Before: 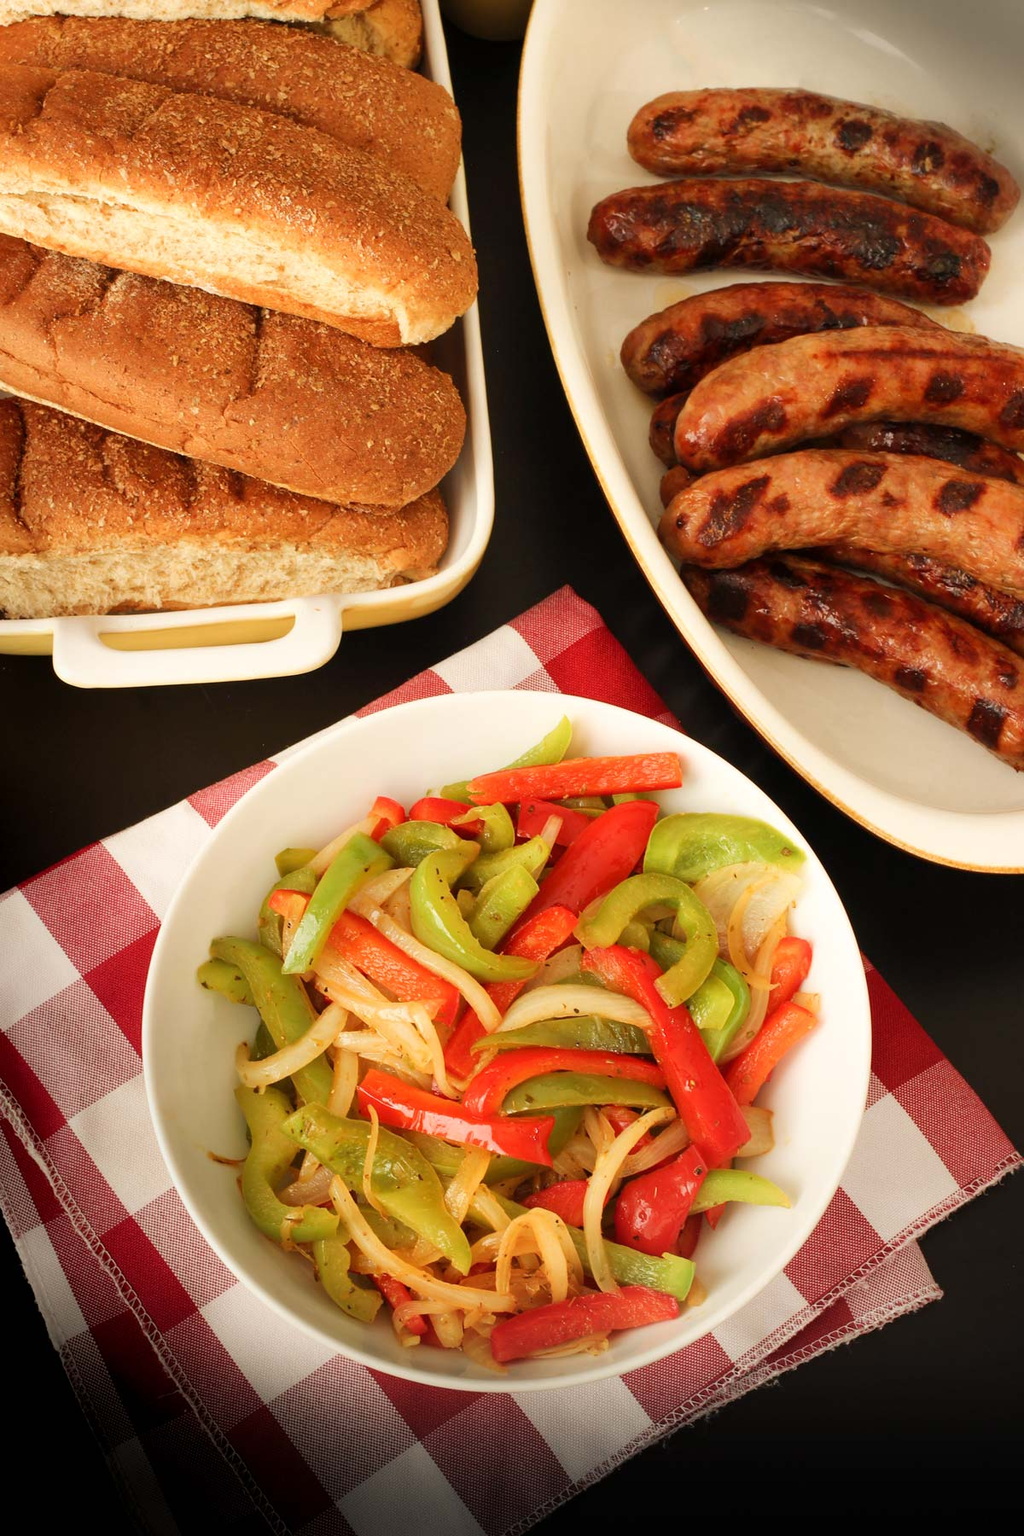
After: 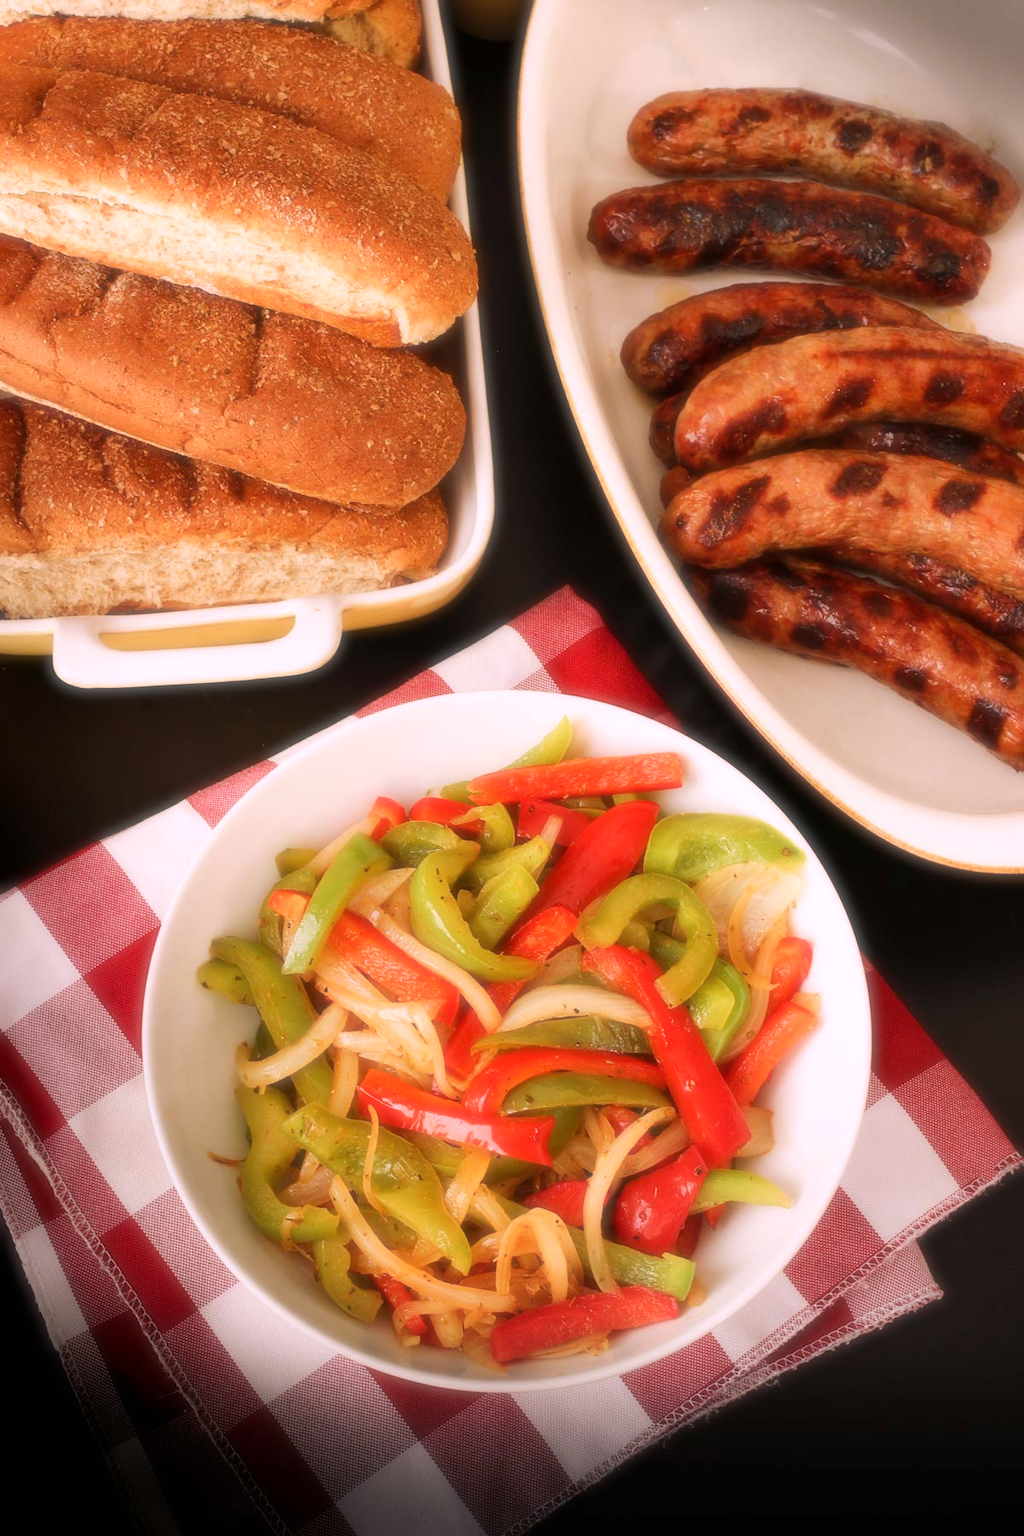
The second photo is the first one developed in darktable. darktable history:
white balance: red 1.066, blue 1.119
soften: size 19.52%, mix 20.32%
exposure: exposure -0.048 EV, compensate highlight preservation false
